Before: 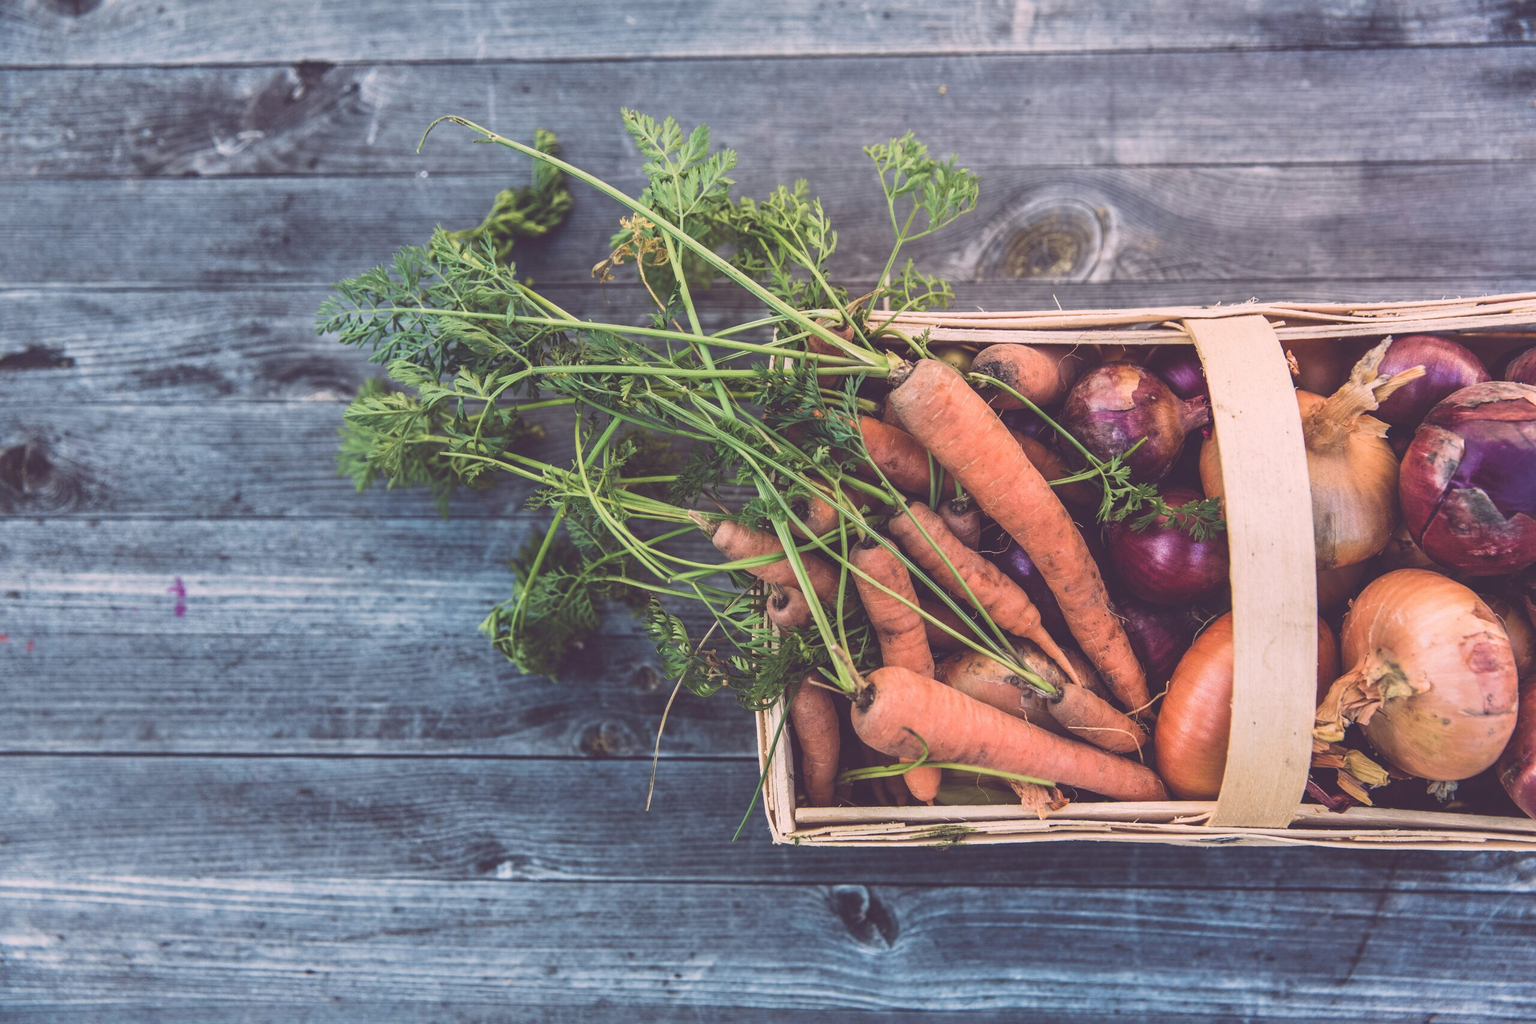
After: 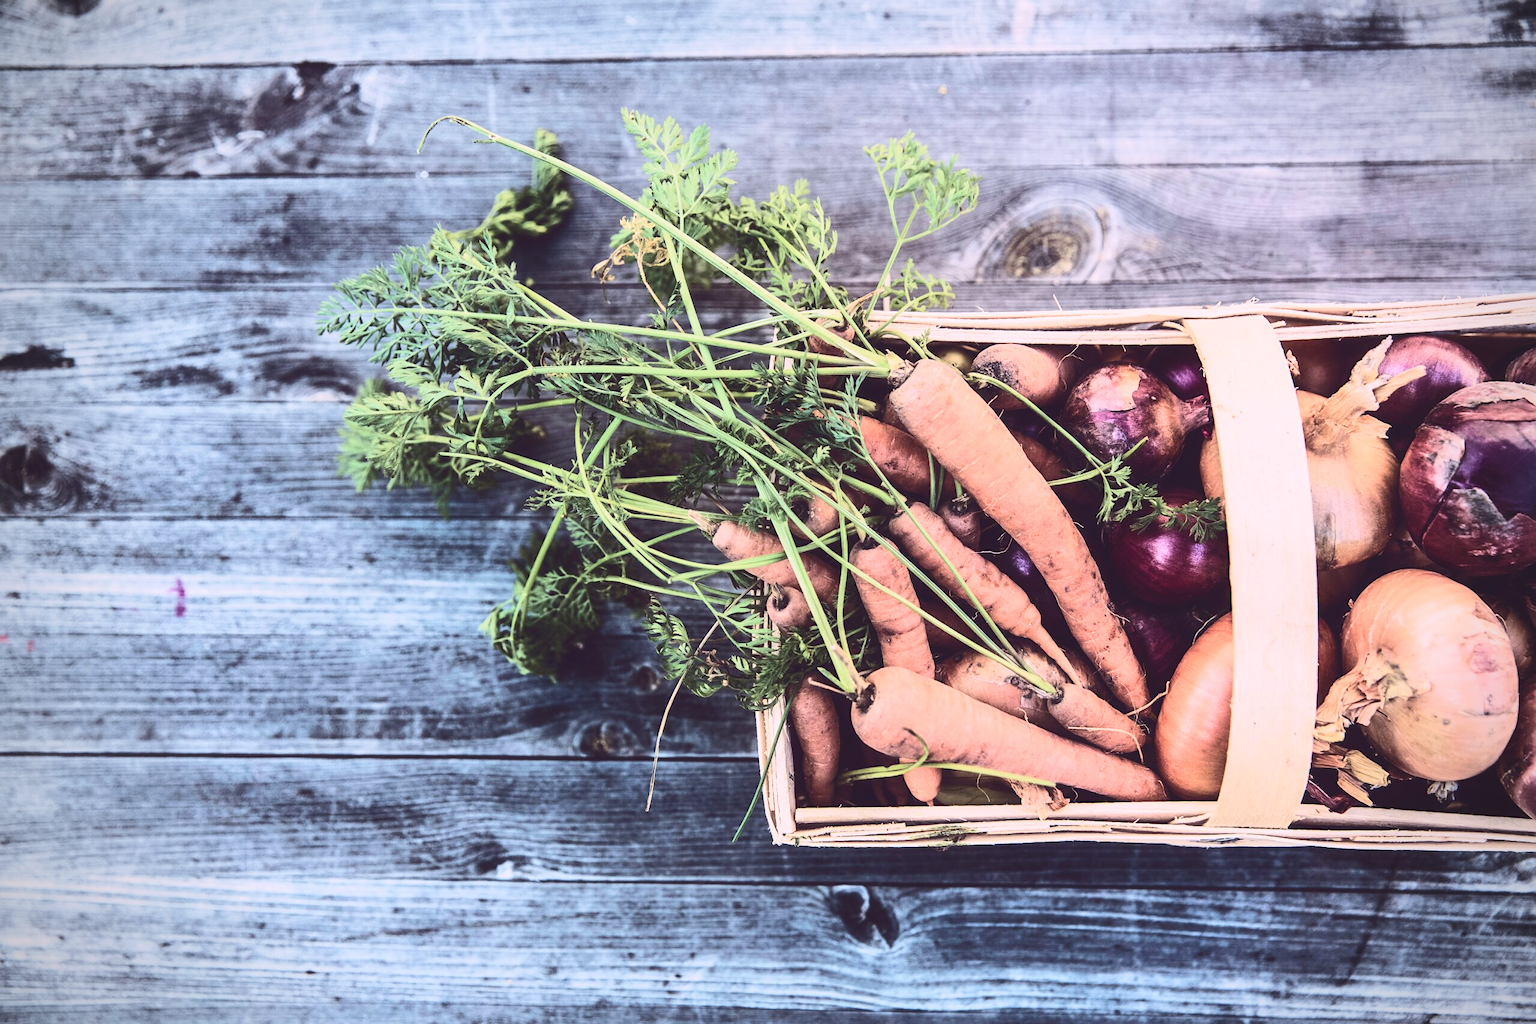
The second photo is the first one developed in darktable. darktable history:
color correction: highlights a* -0.095, highlights b* -5.42, shadows a* -0.137, shadows b* -0.133
sharpen: amount 0.207
haze removal: strength -0.101, compatibility mode true, adaptive false
contrast brightness saturation: contrast 0.279
tone curve: curves: ch0 [(0, 0) (0.003, 0.061) (0.011, 0.065) (0.025, 0.066) (0.044, 0.077) (0.069, 0.092) (0.1, 0.106) (0.136, 0.125) (0.177, 0.16) (0.224, 0.206) (0.277, 0.272) (0.335, 0.356) (0.399, 0.472) (0.468, 0.59) (0.543, 0.686) (0.623, 0.766) (0.709, 0.832) (0.801, 0.886) (0.898, 0.929) (1, 1)], color space Lab, independent channels, preserve colors none
vignetting: on, module defaults
velvia: on, module defaults
